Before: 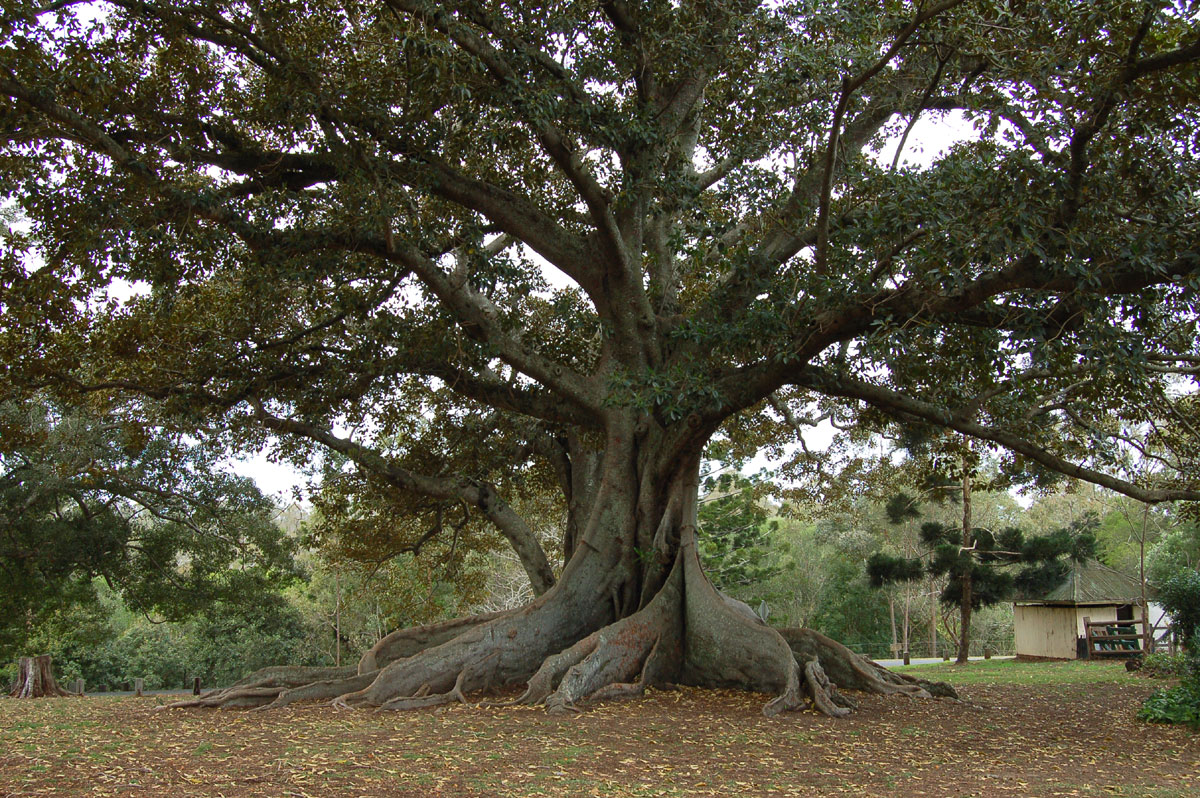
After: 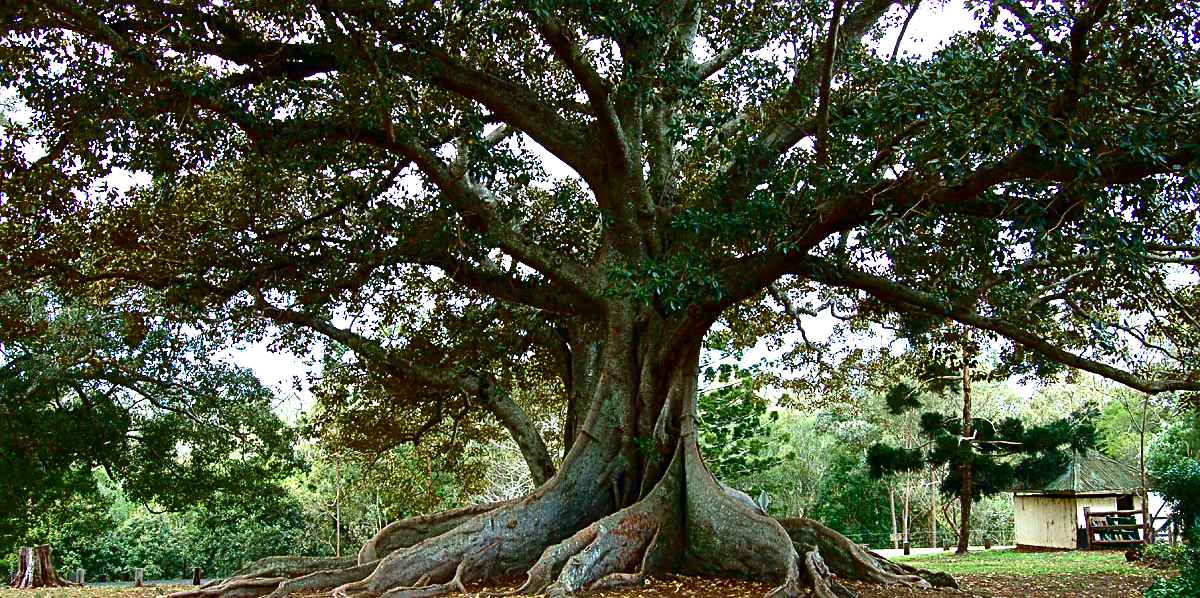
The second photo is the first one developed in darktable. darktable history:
color calibration: x 0.367, y 0.376, temperature 4372.25 K
exposure: exposure 1.137 EV, compensate highlight preservation false
velvia: on, module defaults
crop: top 13.819%, bottom 11.169%
sharpen: radius 2.767
contrast brightness saturation: contrast 0.19, brightness -0.24, saturation 0.11
color balance rgb: perceptual saturation grading › global saturation 20%, perceptual saturation grading › highlights -25%, perceptual saturation grading › shadows 50%
